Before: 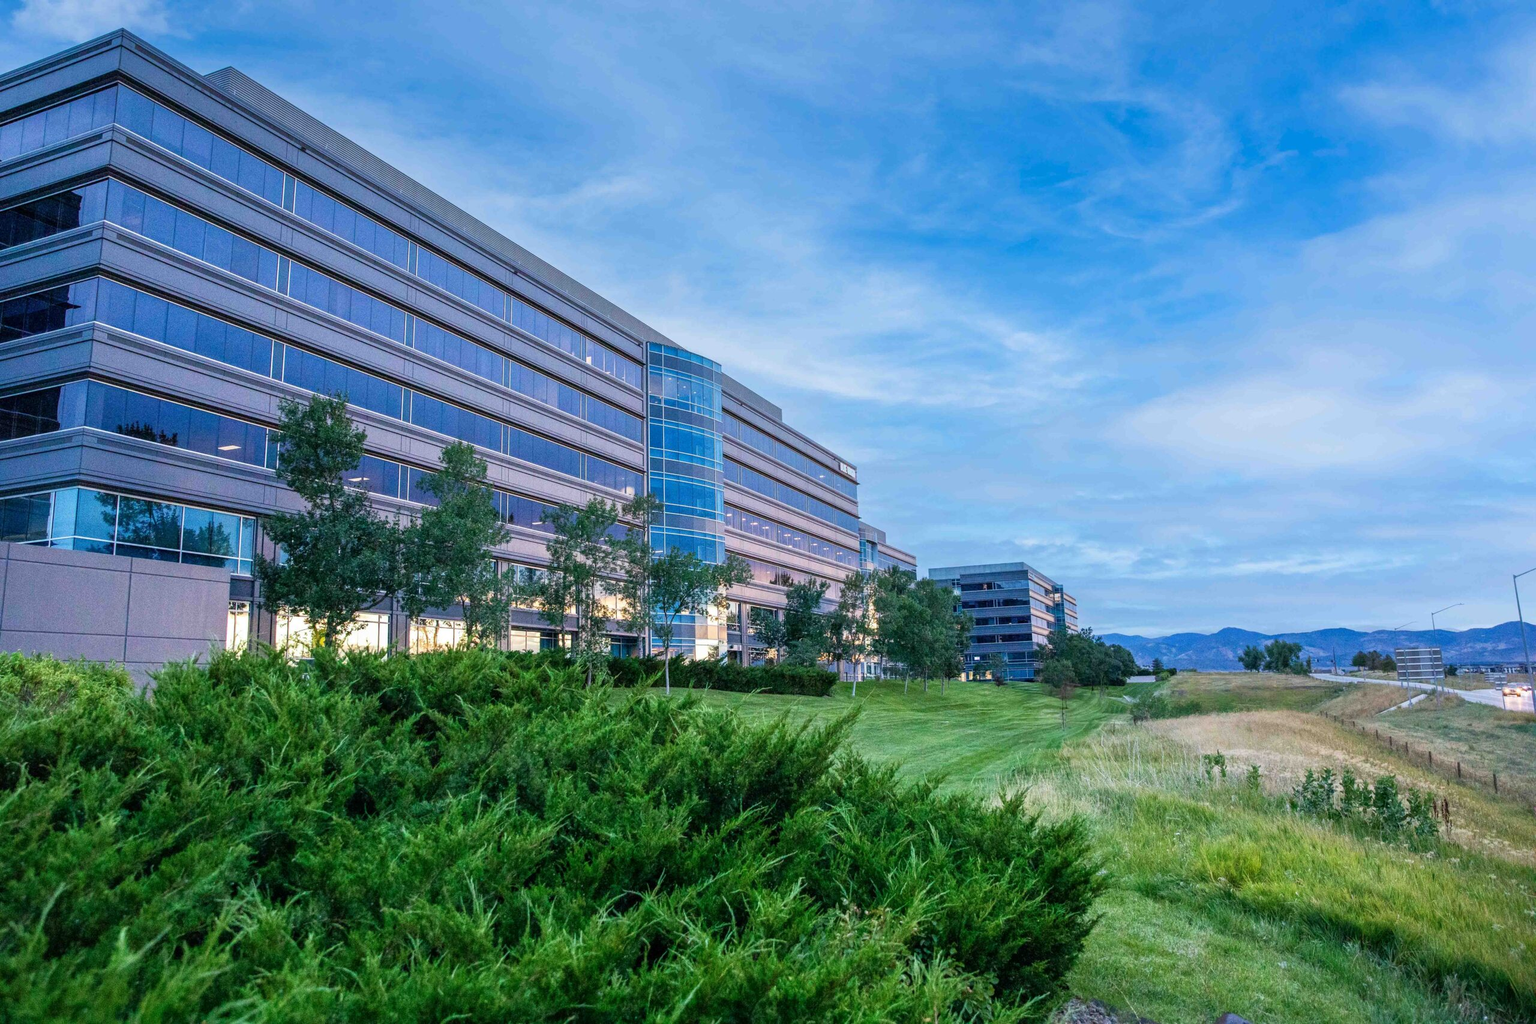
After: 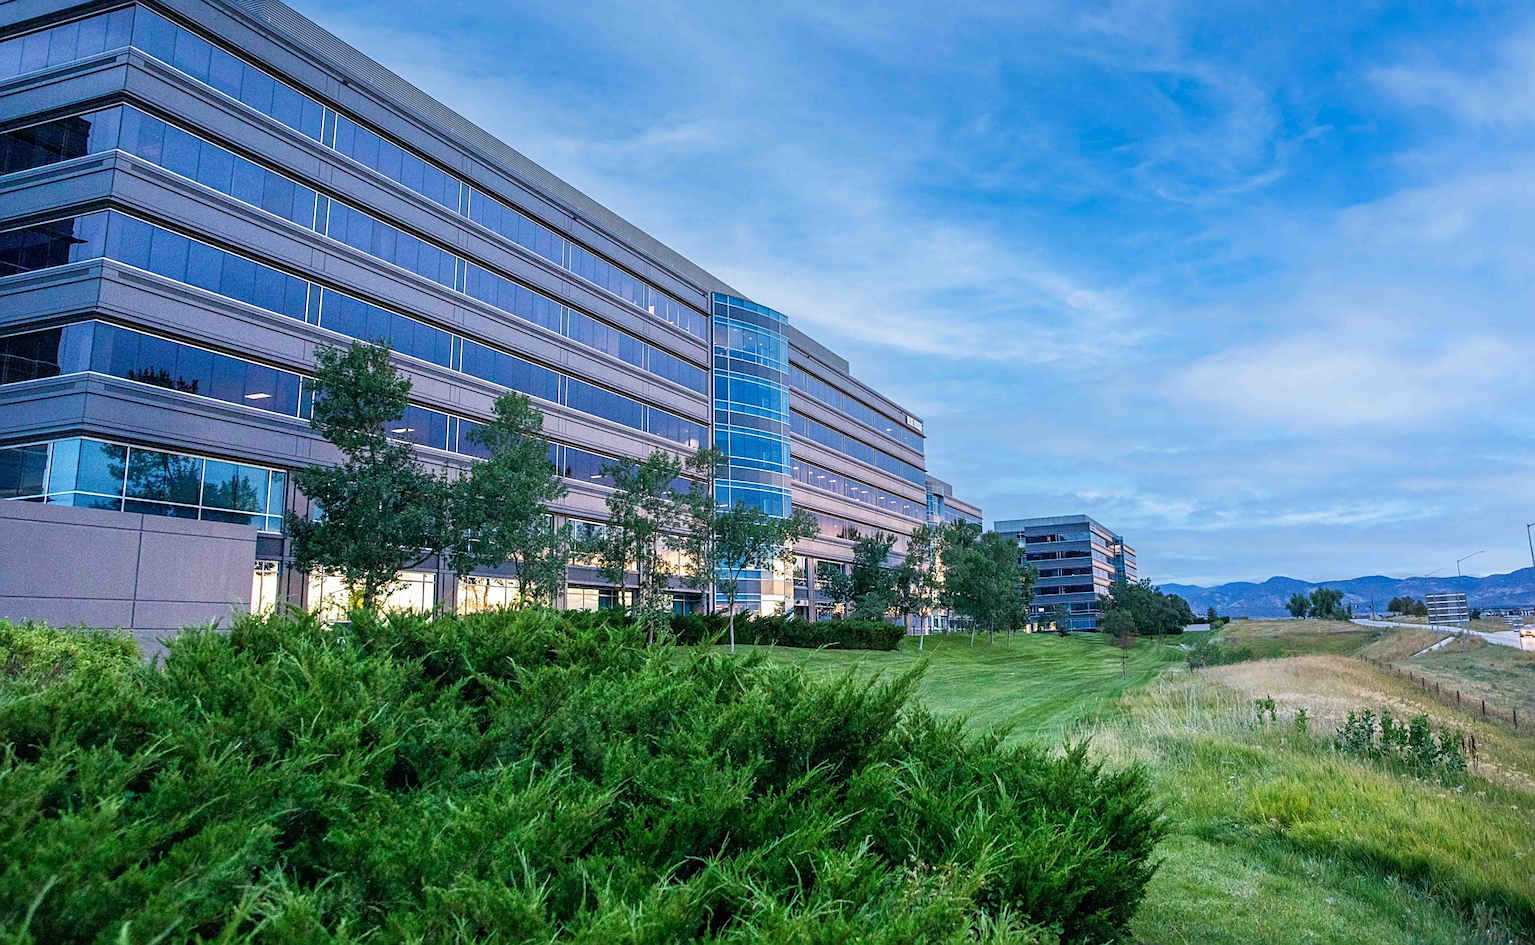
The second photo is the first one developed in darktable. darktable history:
rotate and perspective: rotation -0.013°, lens shift (vertical) -0.027, lens shift (horizontal) 0.178, crop left 0.016, crop right 0.989, crop top 0.082, crop bottom 0.918
sharpen: amount 0.55
